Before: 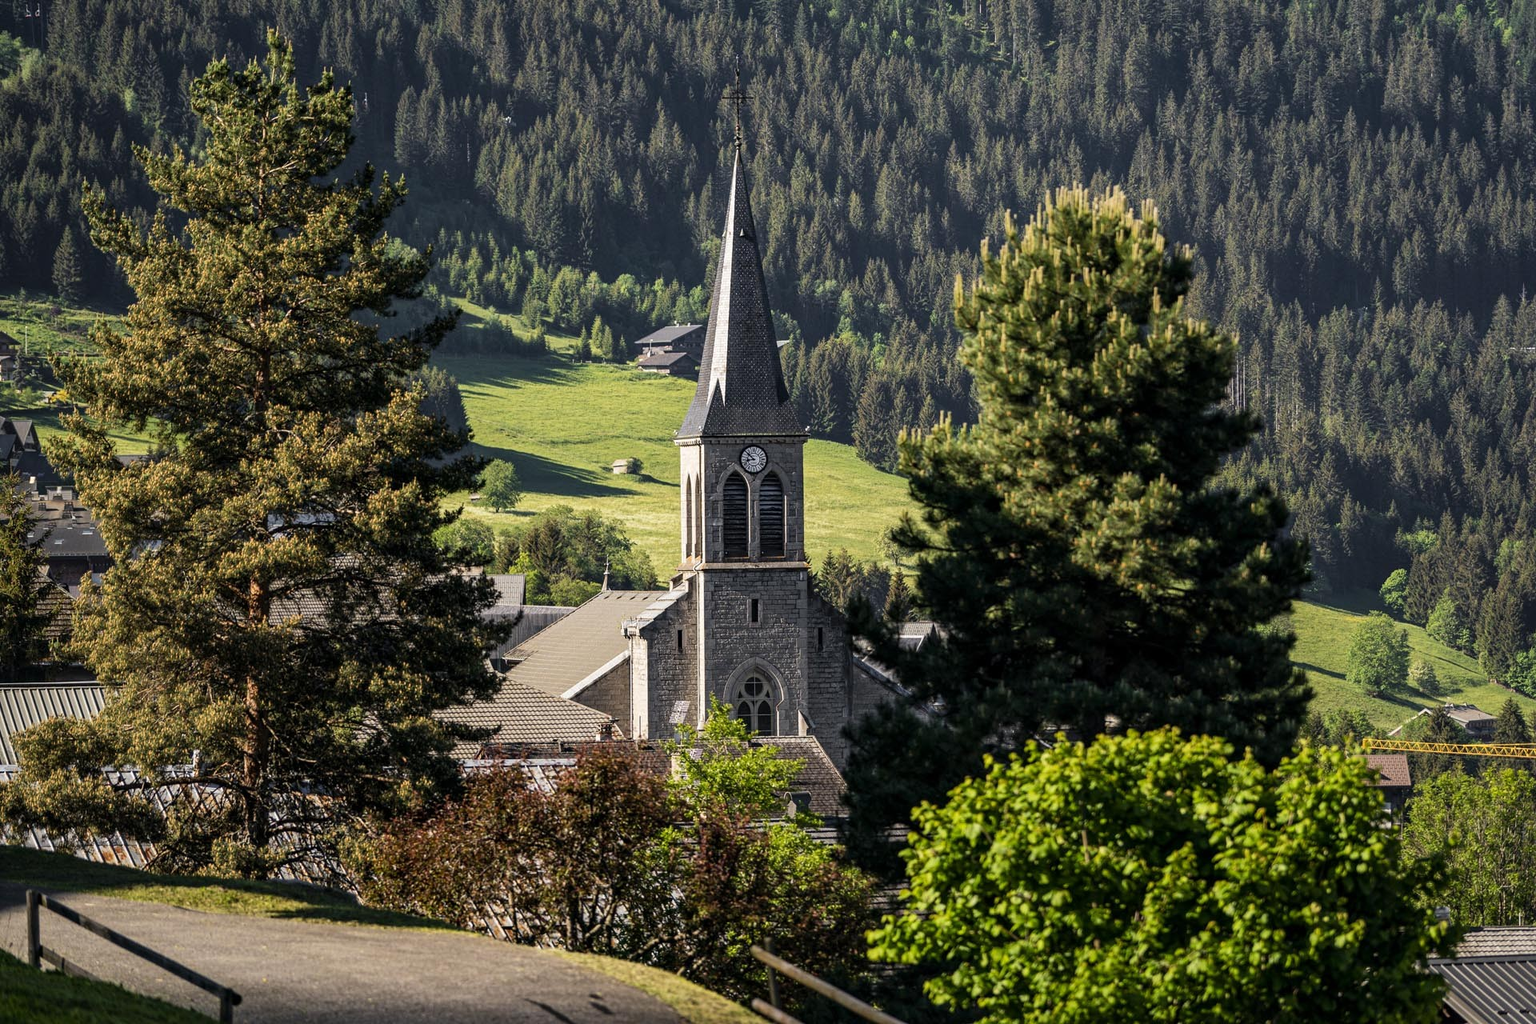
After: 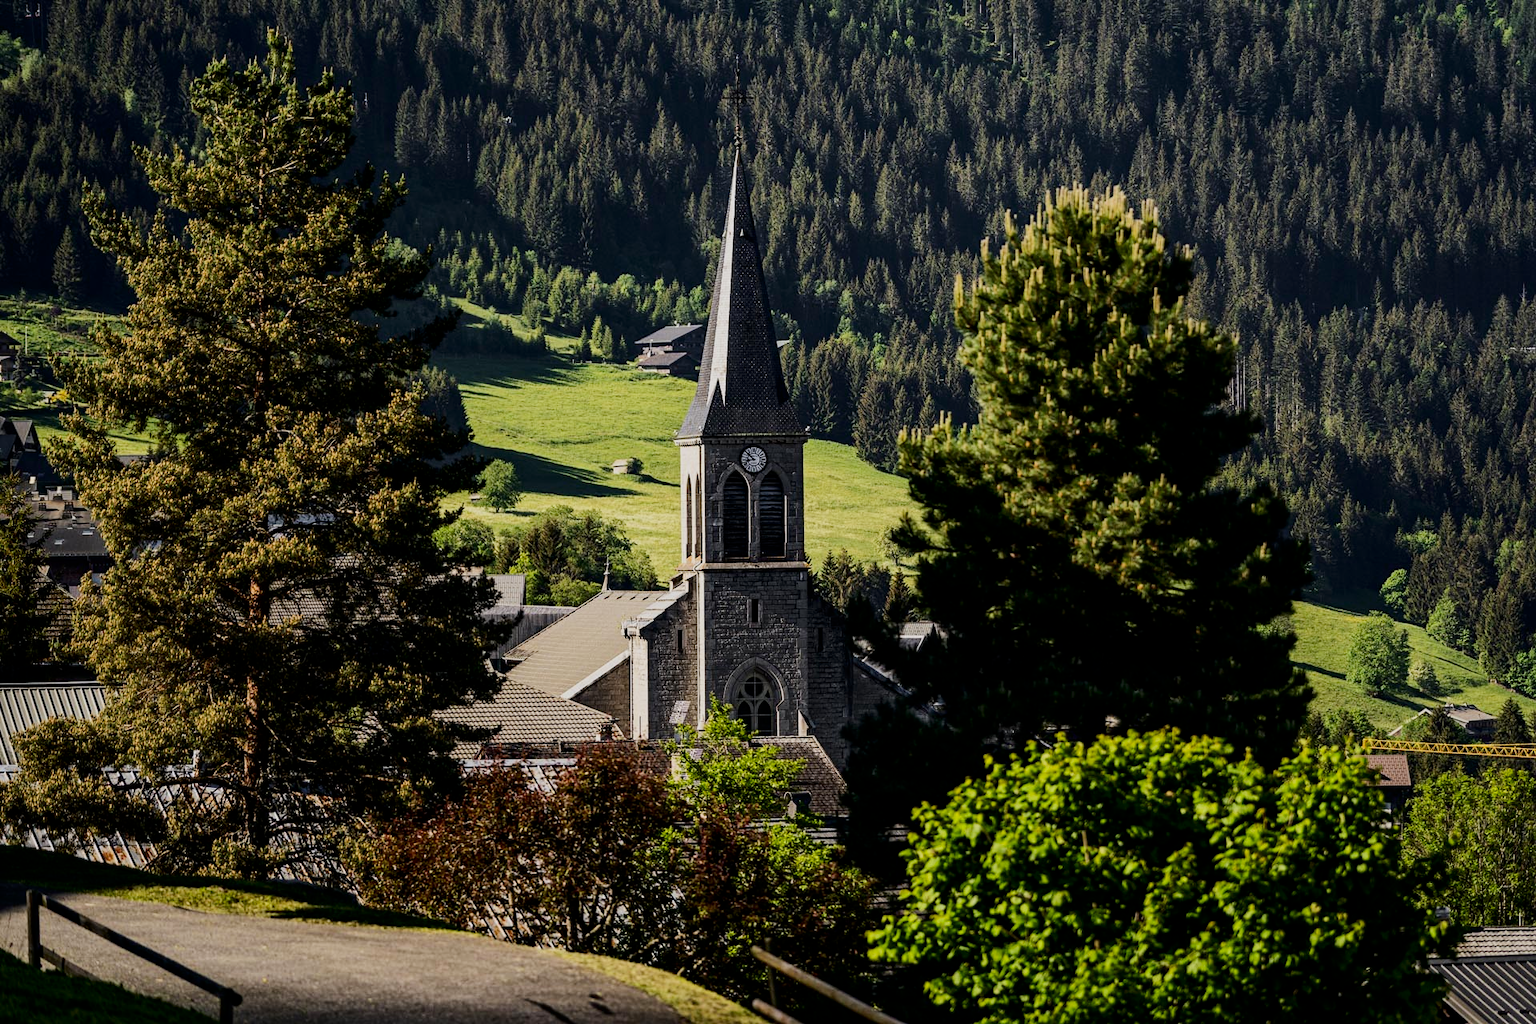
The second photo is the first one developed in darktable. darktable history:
filmic rgb: black relative exposure -7.65 EV, white relative exposure 4.56 EV, hardness 3.61
contrast brightness saturation: contrast 0.21, brightness -0.11, saturation 0.21
